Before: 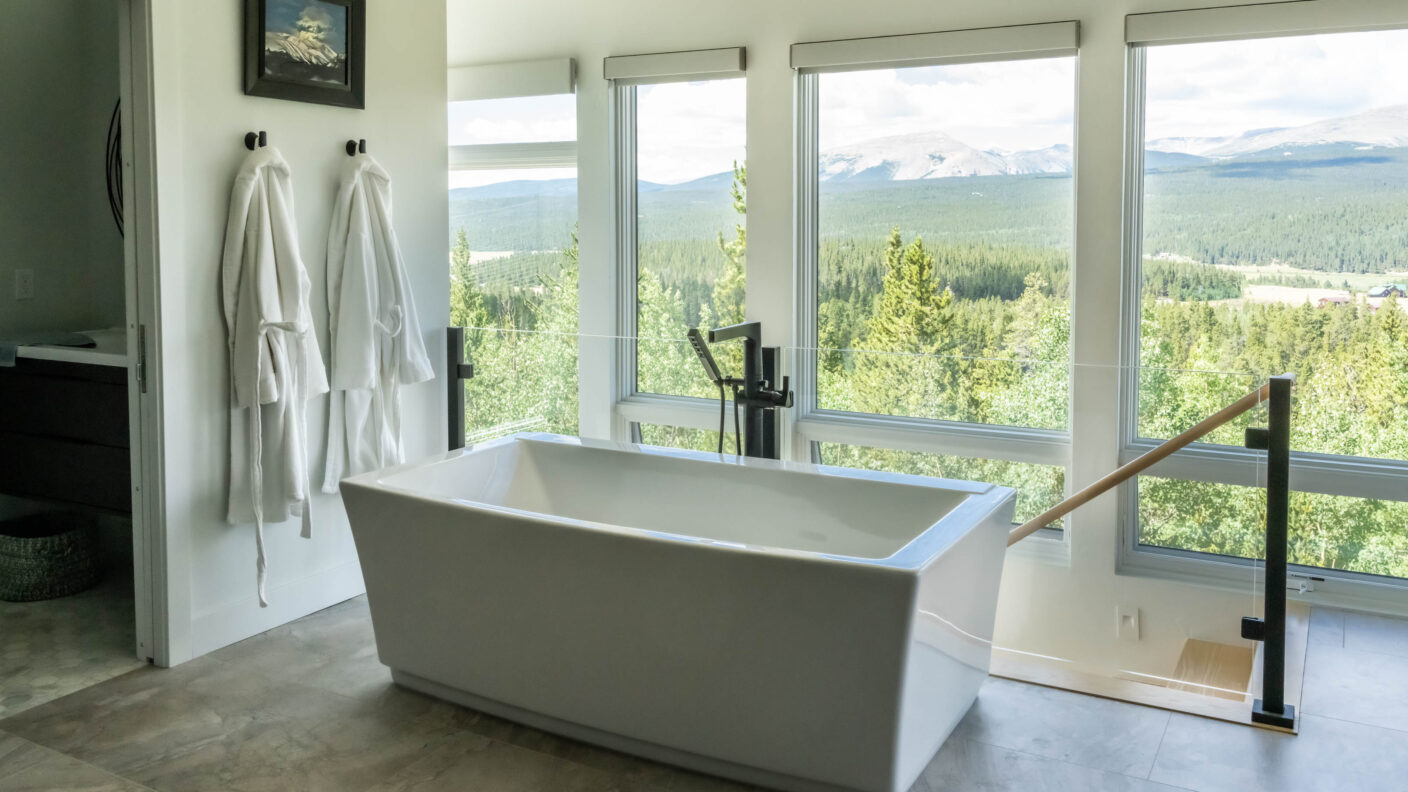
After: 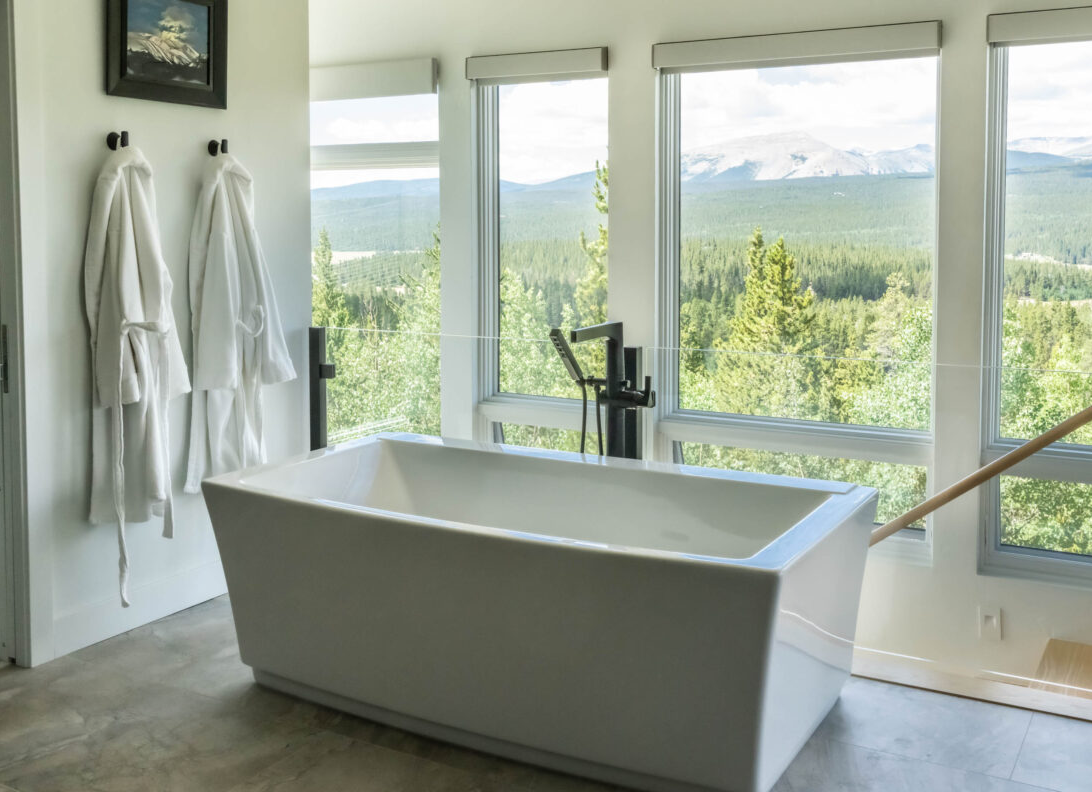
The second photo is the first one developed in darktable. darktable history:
tone equalizer: on, module defaults
crop: left 9.85%, right 12.544%
